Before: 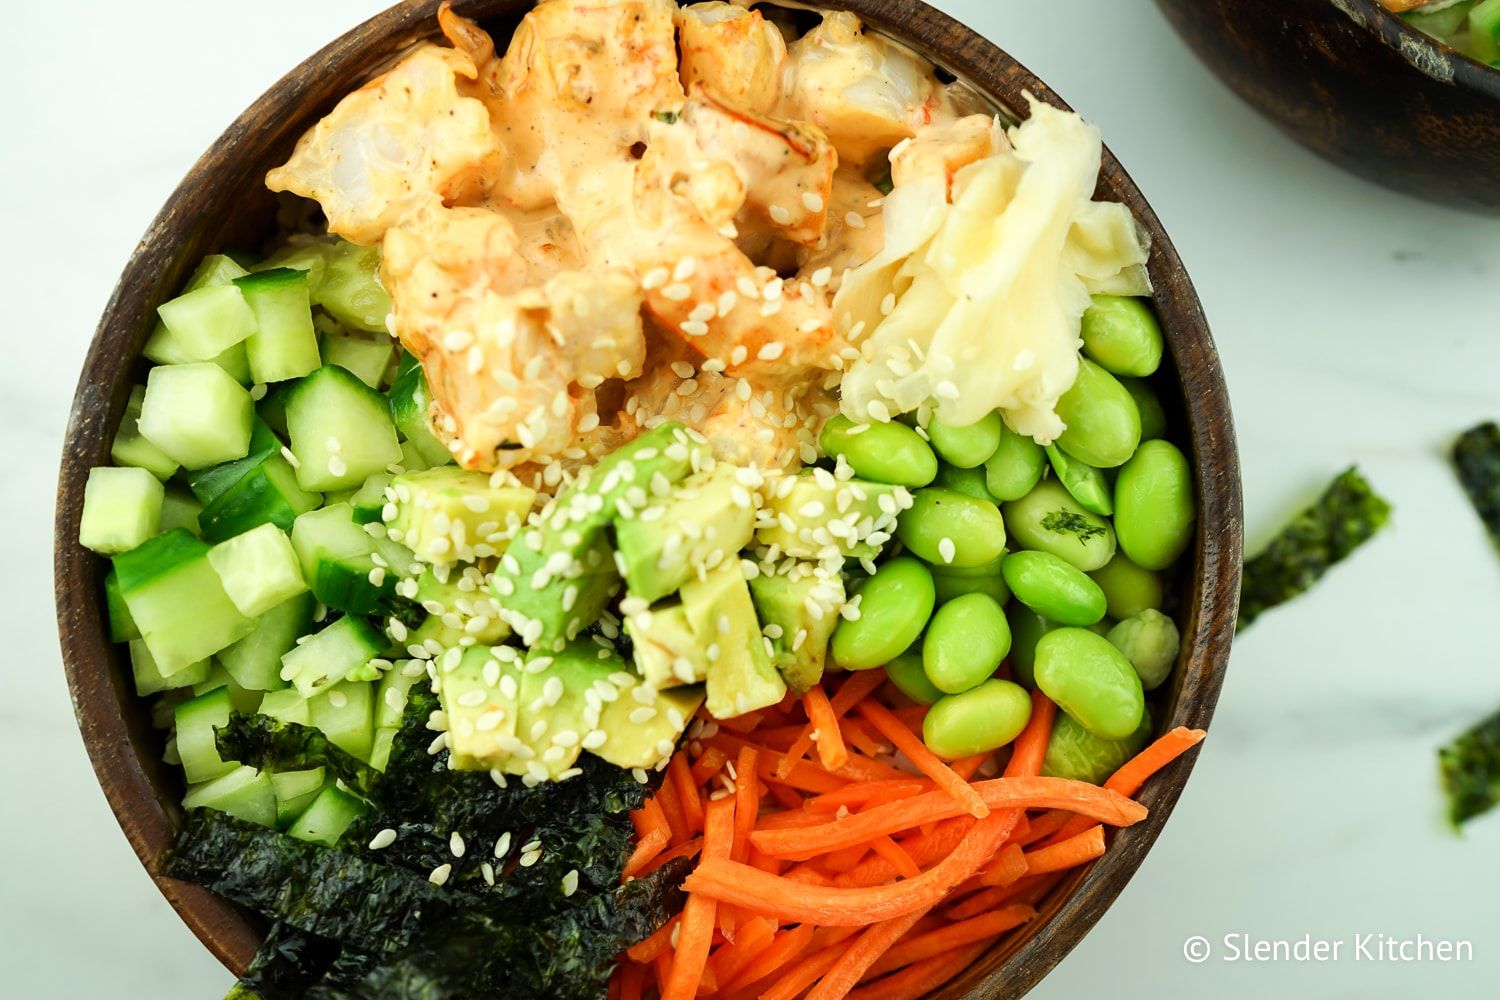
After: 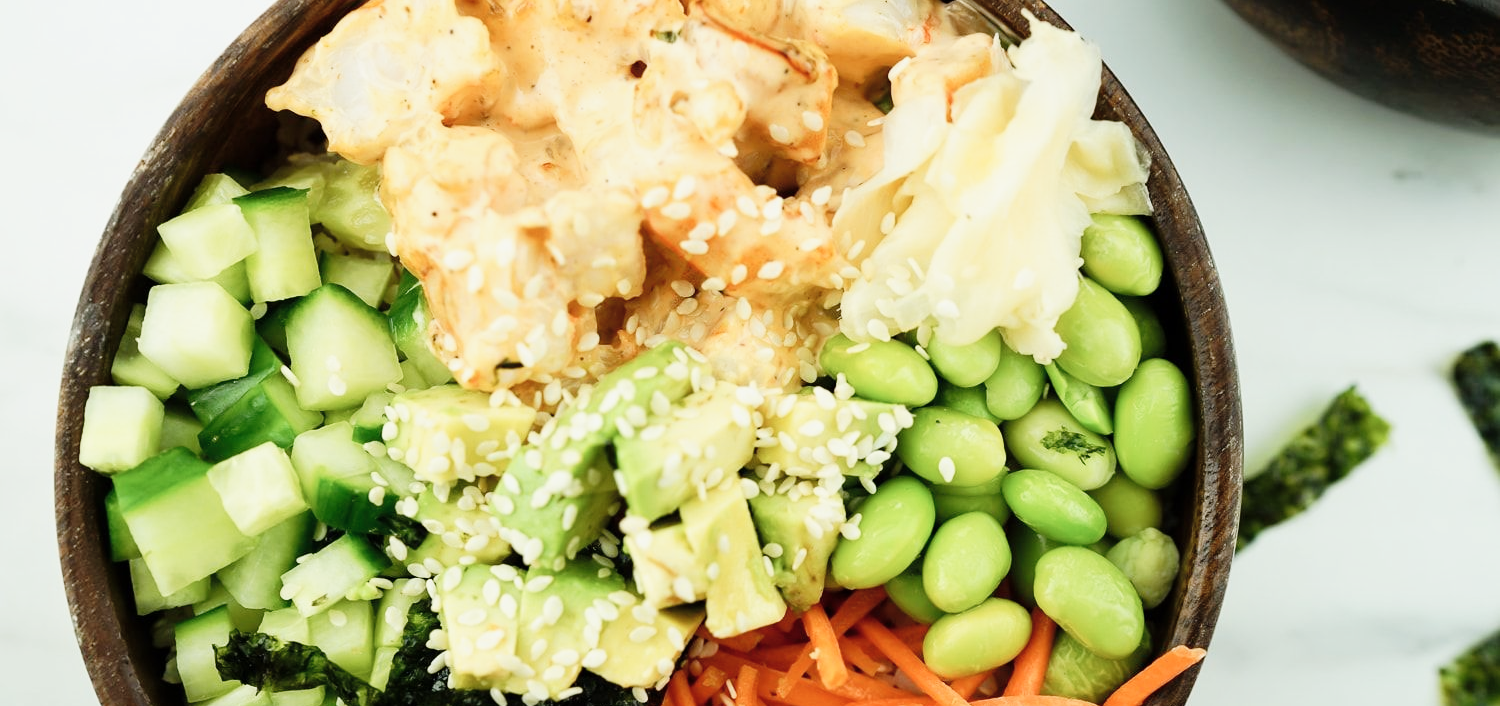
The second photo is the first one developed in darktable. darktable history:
tone curve: curves: ch0 [(0, 0) (0.091, 0.077) (0.389, 0.458) (0.745, 0.82) (0.856, 0.899) (0.92, 0.938) (1, 0.973)]; ch1 [(0, 0) (0.437, 0.404) (0.5, 0.5) (0.529, 0.55) (0.58, 0.6) (0.616, 0.649) (1, 1)]; ch2 [(0, 0) (0.442, 0.415) (0.5, 0.5) (0.535, 0.557) (0.585, 0.62) (1, 1)], preserve colors none
tone equalizer: on, module defaults
crop and rotate: top 8.154%, bottom 21.2%
color correction: highlights b* 0.051, saturation 0.808
